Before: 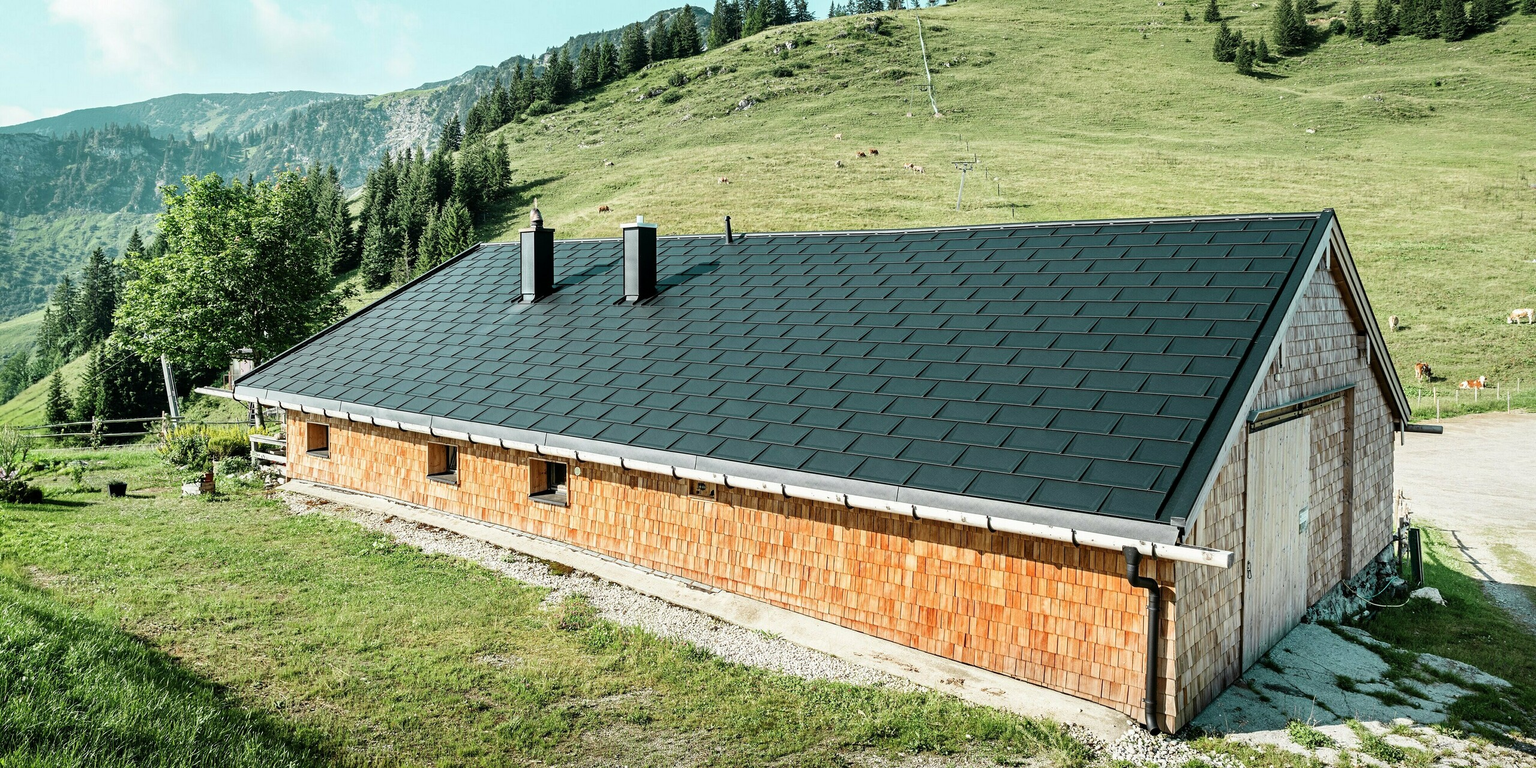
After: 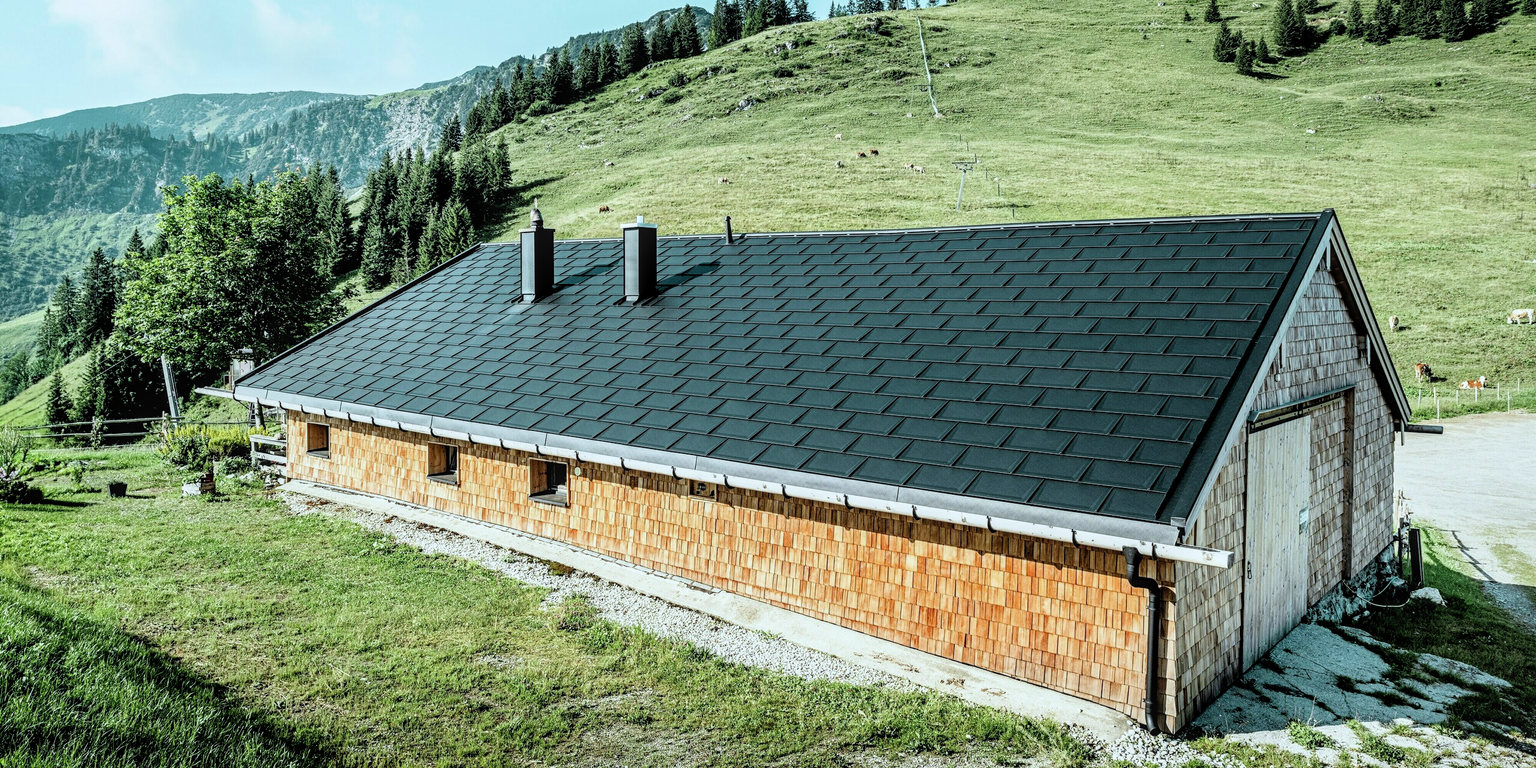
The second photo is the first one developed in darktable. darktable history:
local contrast: on, module defaults
white balance: red 0.925, blue 1.046
filmic rgb: black relative exposure -4.91 EV, white relative exposure 2.84 EV, hardness 3.7
